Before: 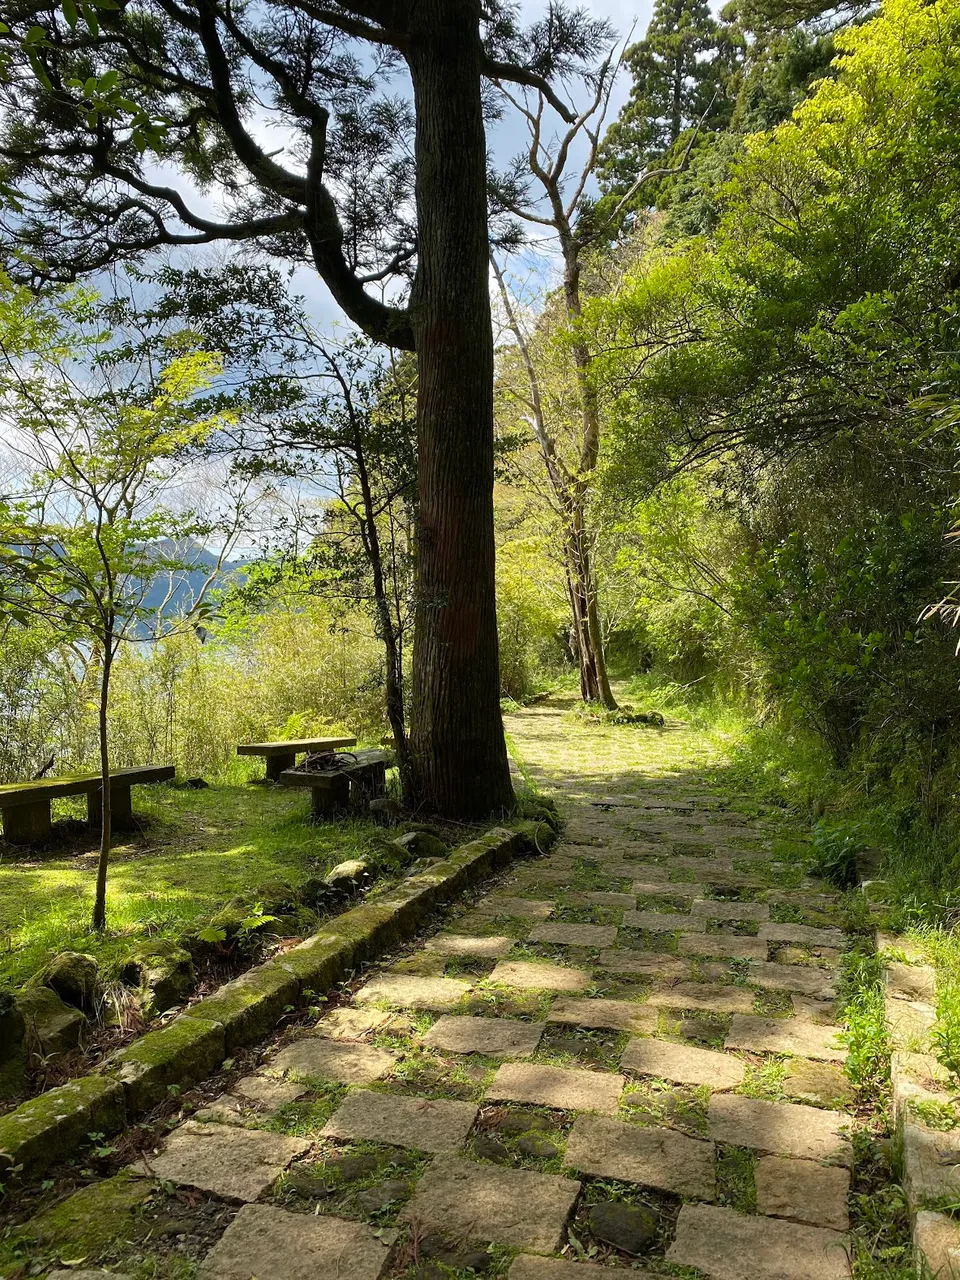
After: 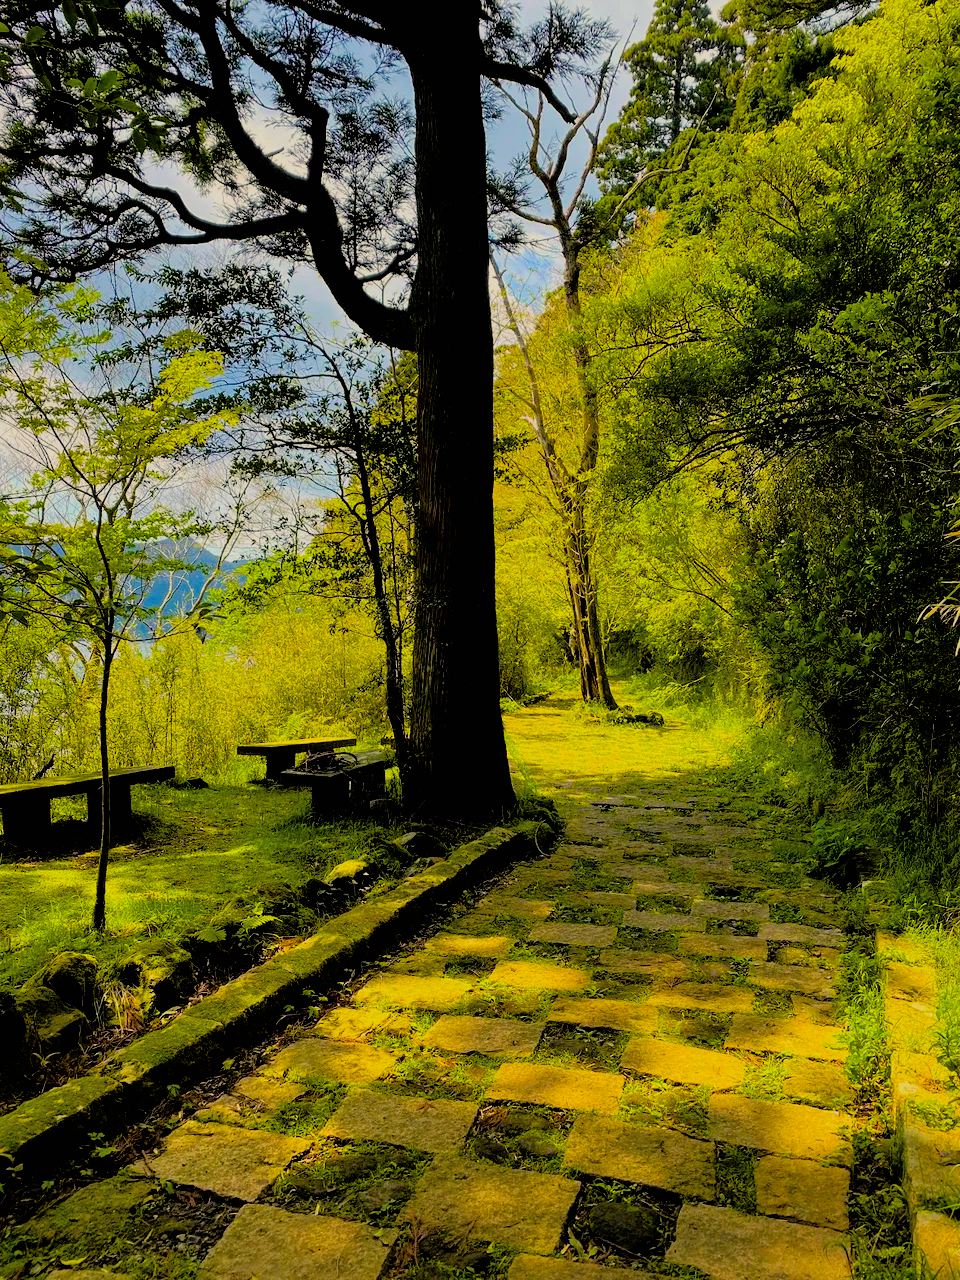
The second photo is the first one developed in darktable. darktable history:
color balance rgb: highlights gain › chroma 2.976%, highlights gain › hue 75.63°, perceptual saturation grading › global saturation 65.896%, perceptual saturation grading › highlights 49.143%, perceptual saturation grading › shadows 29.876%
filmic rgb: black relative exposure -3.81 EV, white relative exposure 3.48 EV, threshold 3 EV, hardness 2.64, contrast 1.104, enable highlight reconstruction true
shadows and highlights: on, module defaults
